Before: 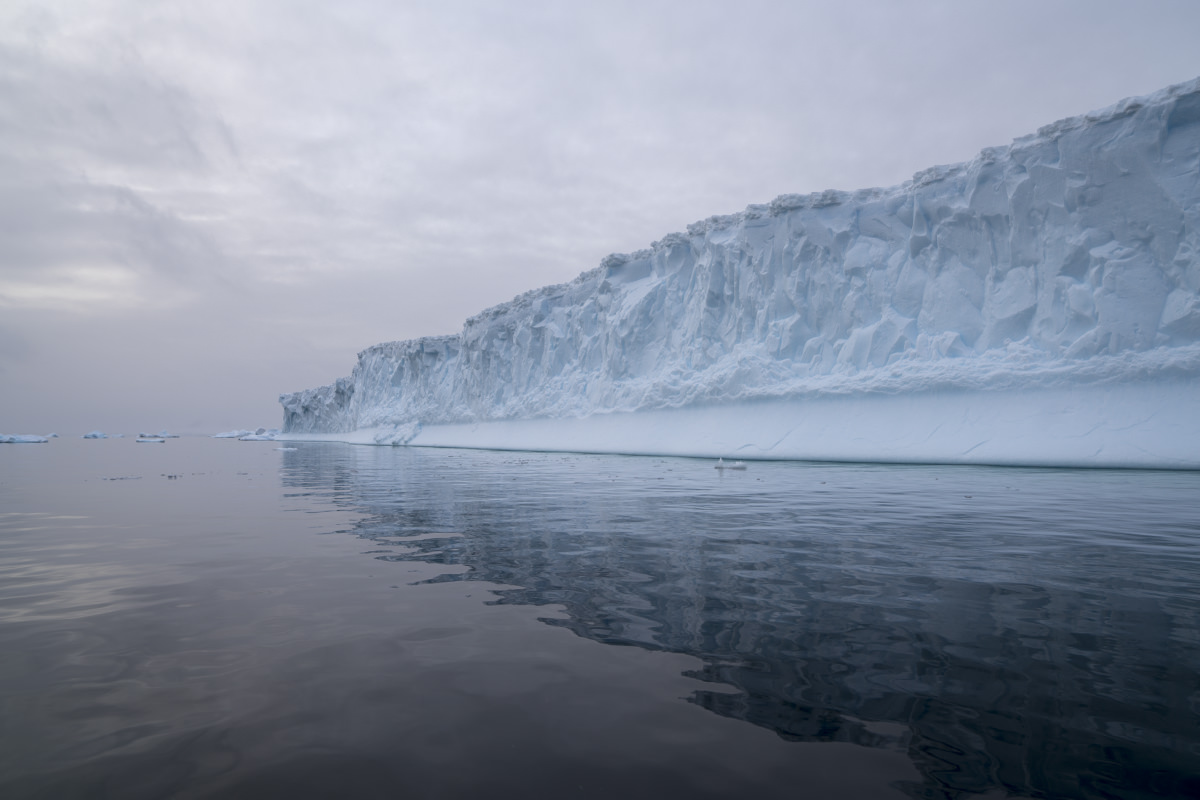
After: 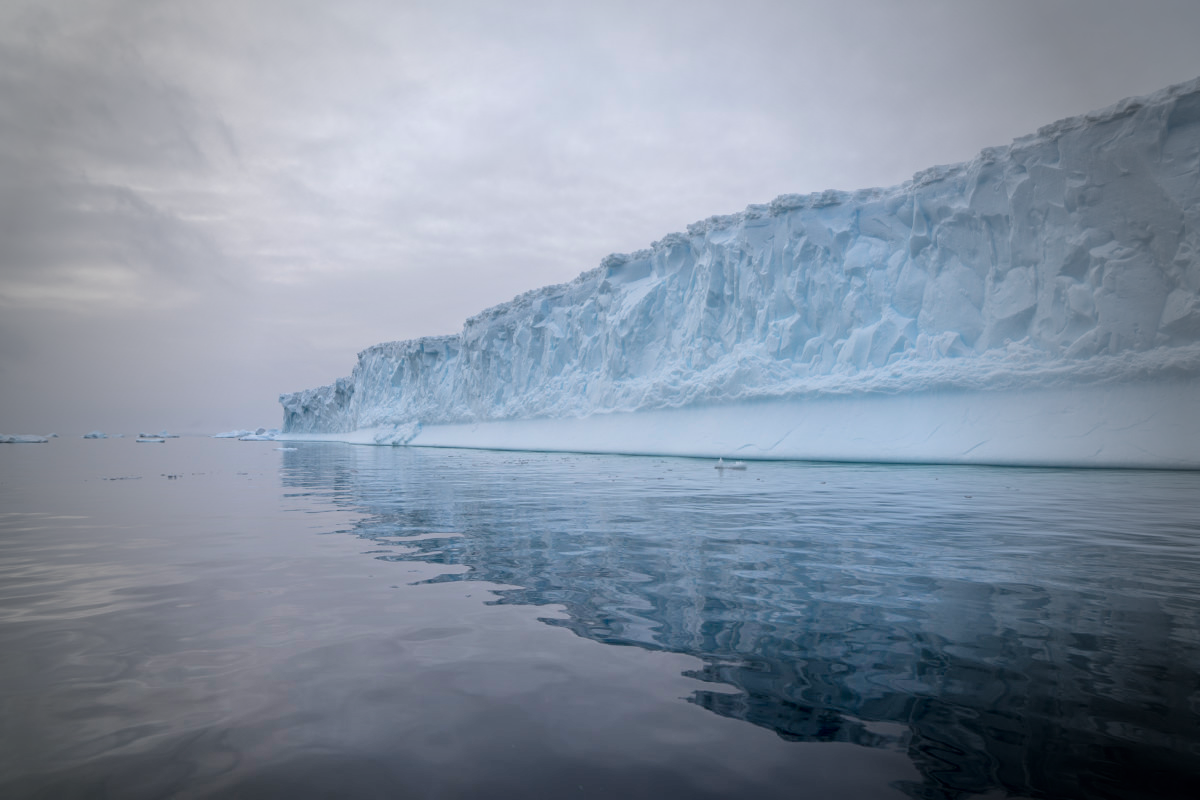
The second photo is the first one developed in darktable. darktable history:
tone equalizer: -7 EV 0.15 EV, -6 EV 0.6 EV, -5 EV 1.15 EV, -4 EV 1.33 EV, -3 EV 1.15 EV, -2 EV 0.6 EV, -1 EV 0.15 EV, mask exposure compensation -0.5 EV
vignetting: fall-off start 64.63%, center (-0.034, 0.148), width/height ratio 0.881
